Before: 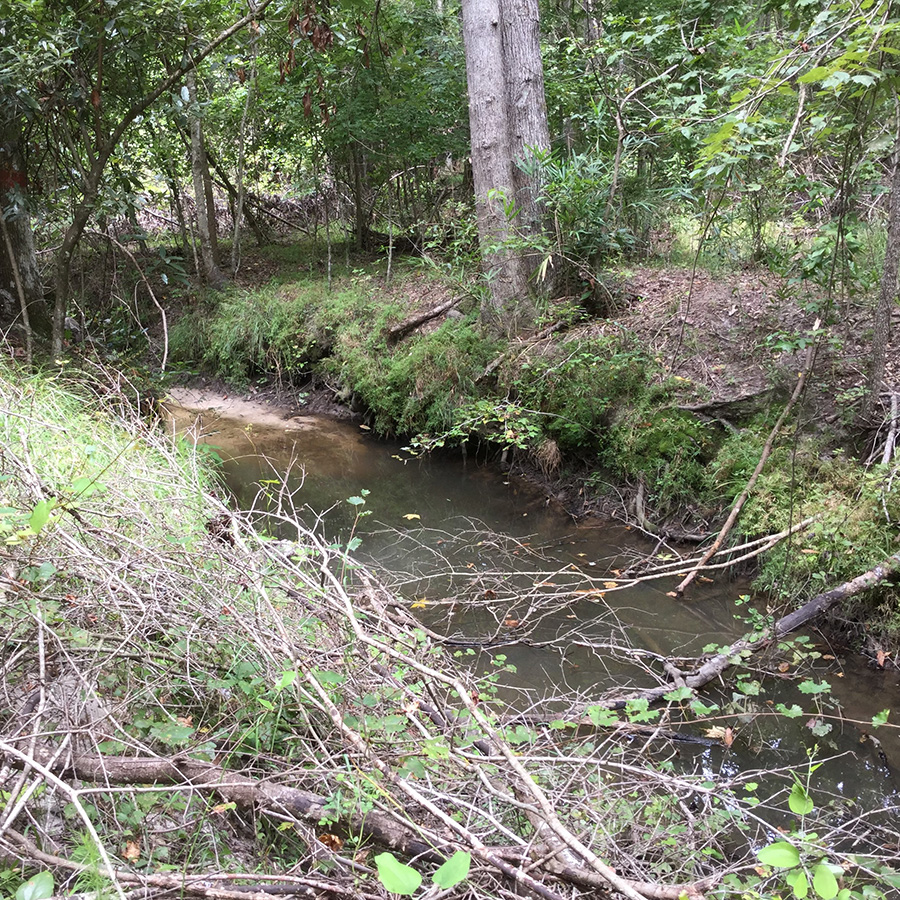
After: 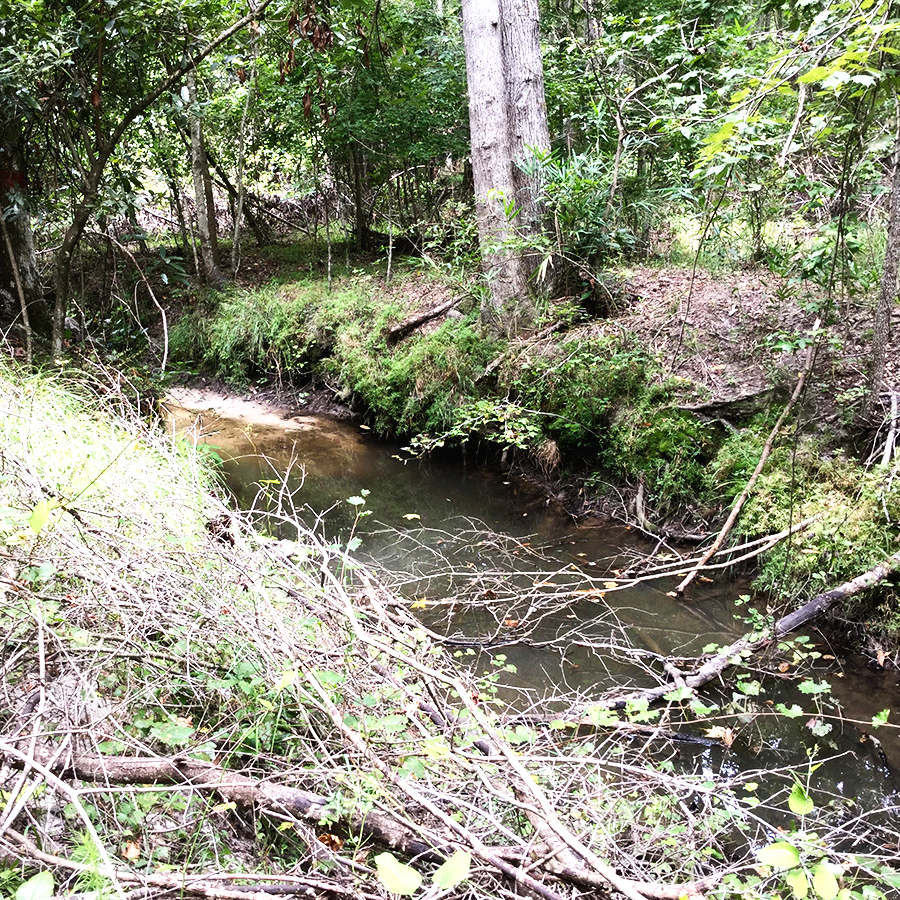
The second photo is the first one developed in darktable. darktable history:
tone curve: curves: ch0 [(0, 0) (0.003, 0.016) (0.011, 0.016) (0.025, 0.016) (0.044, 0.017) (0.069, 0.026) (0.1, 0.044) (0.136, 0.074) (0.177, 0.121) (0.224, 0.183) (0.277, 0.248) (0.335, 0.326) (0.399, 0.413) (0.468, 0.511) (0.543, 0.612) (0.623, 0.717) (0.709, 0.818) (0.801, 0.911) (0.898, 0.979) (1, 1)], preserve colors none
tone equalizer: -8 EV -0.417 EV, -7 EV -0.389 EV, -6 EV -0.333 EV, -5 EV -0.222 EV, -3 EV 0.222 EV, -2 EV 0.333 EV, -1 EV 0.389 EV, +0 EV 0.417 EV, edges refinement/feathering 500, mask exposure compensation -1.57 EV, preserve details no
